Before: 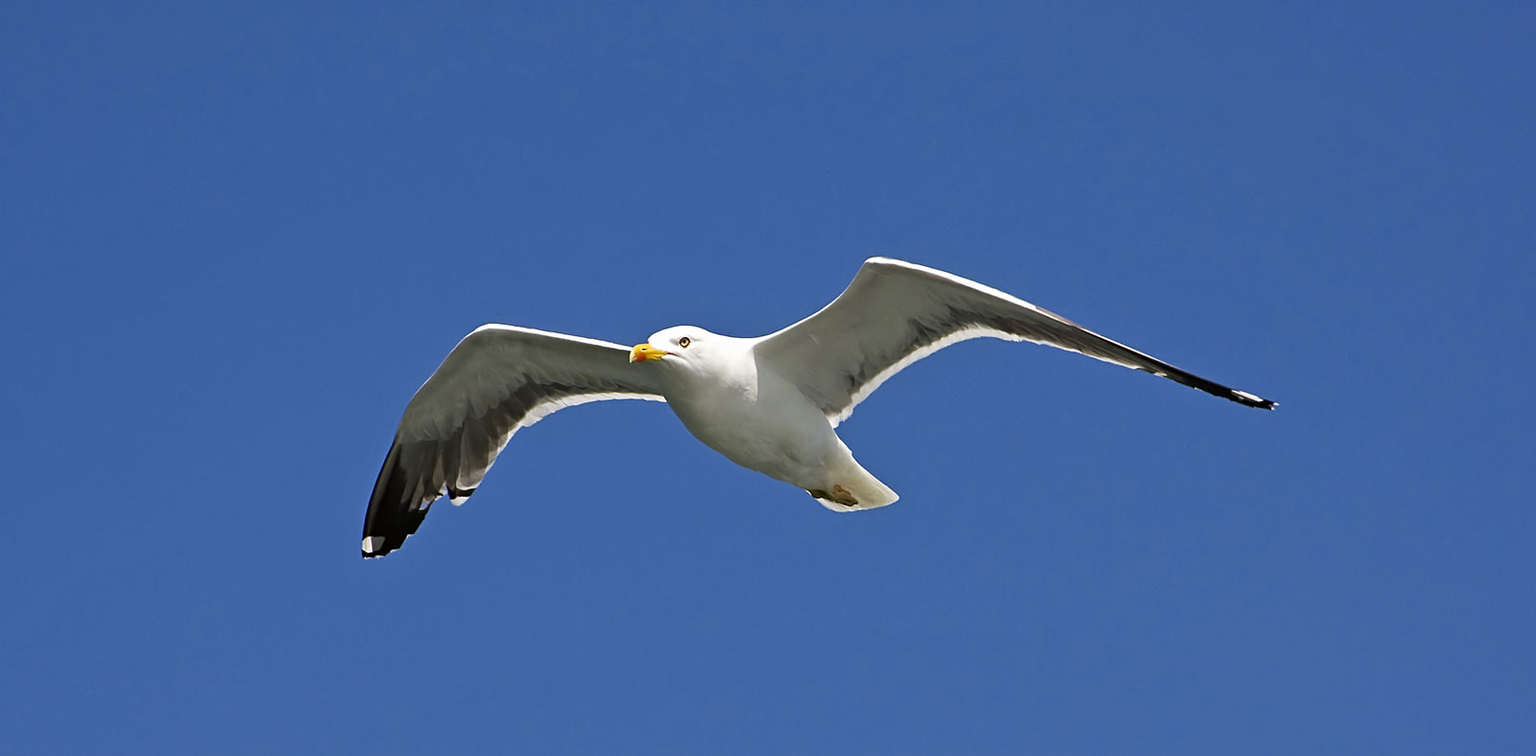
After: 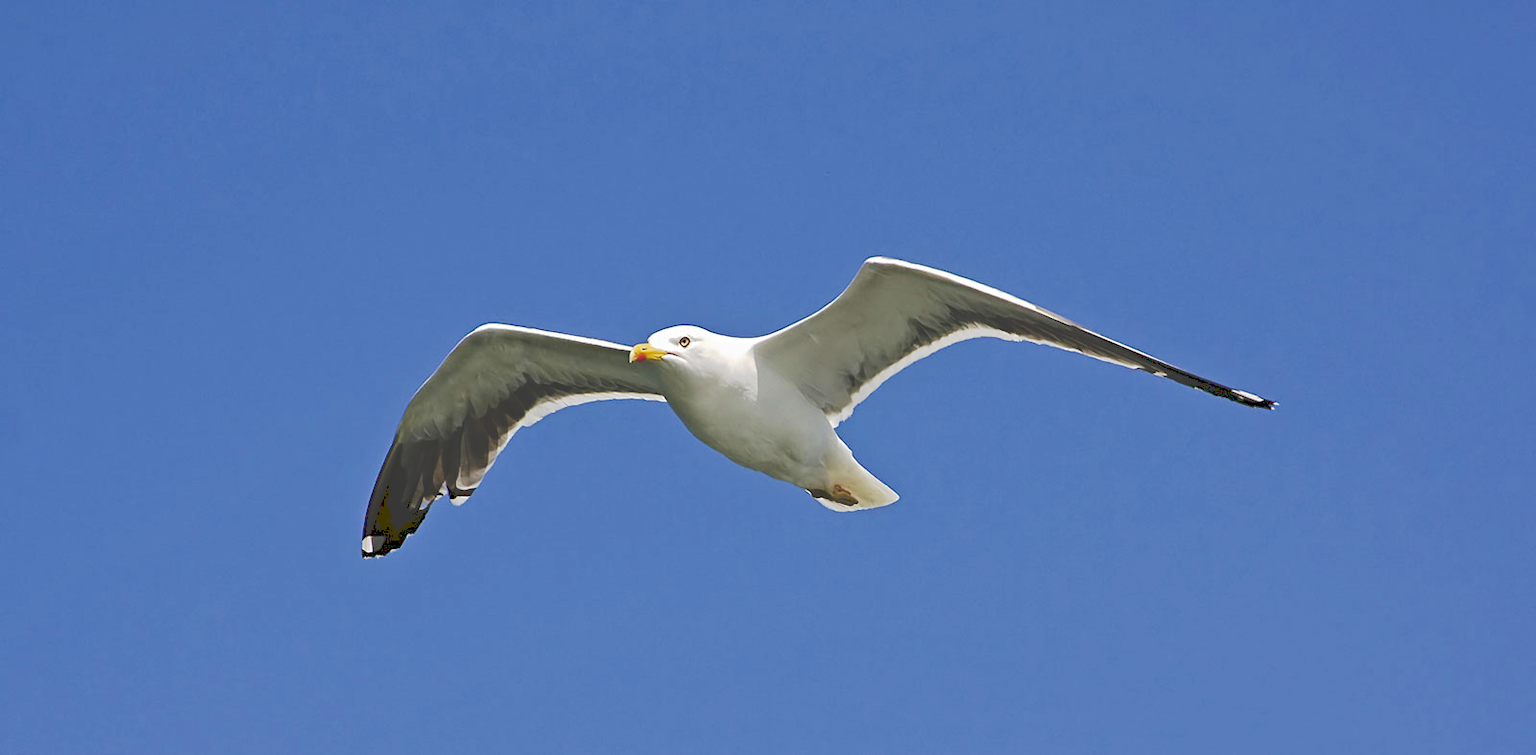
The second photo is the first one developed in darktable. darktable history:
tone curve: curves: ch0 [(0, 0) (0.003, 0.232) (0.011, 0.232) (0.025, 0.232) (0.044, 0.233) (0.069, 0.234) (0.1, 0.237) (0.136, 0.247) (0.177, 0.258) (0.224, 0.283) (0.277, 0.332) (0.335, 0.401) (0.399, 0.483) (0.468, 0.56) (0.543, 0.637) (0.623, 0.706) (0.709, 0.764) (0.801, 0.816) (0.898, 0.859) (1, 1)], preserve colors none
velvia: strength 15.22%
exposure: black level correction 0.002, compensate exposure bias true, compensate highlight preservation false
